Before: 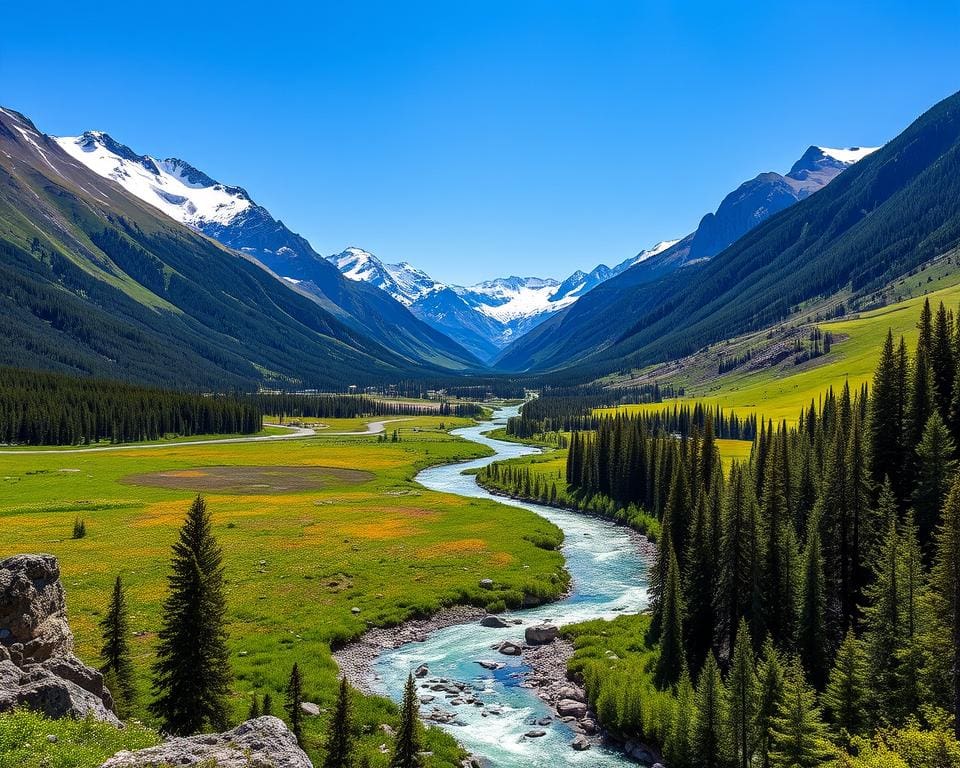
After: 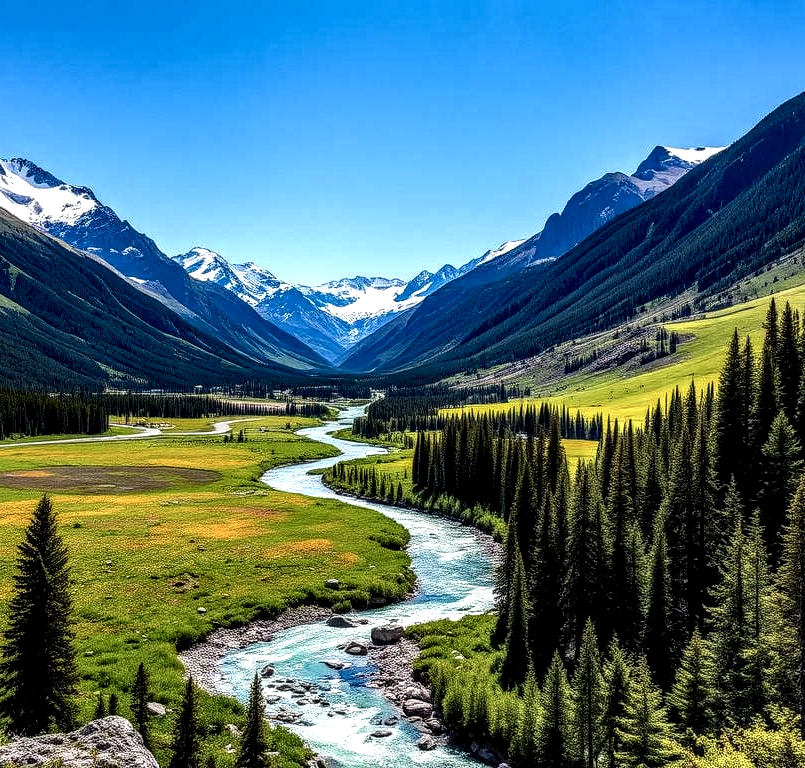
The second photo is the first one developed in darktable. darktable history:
local contrast: detail 203%
crop: left 16.145%
